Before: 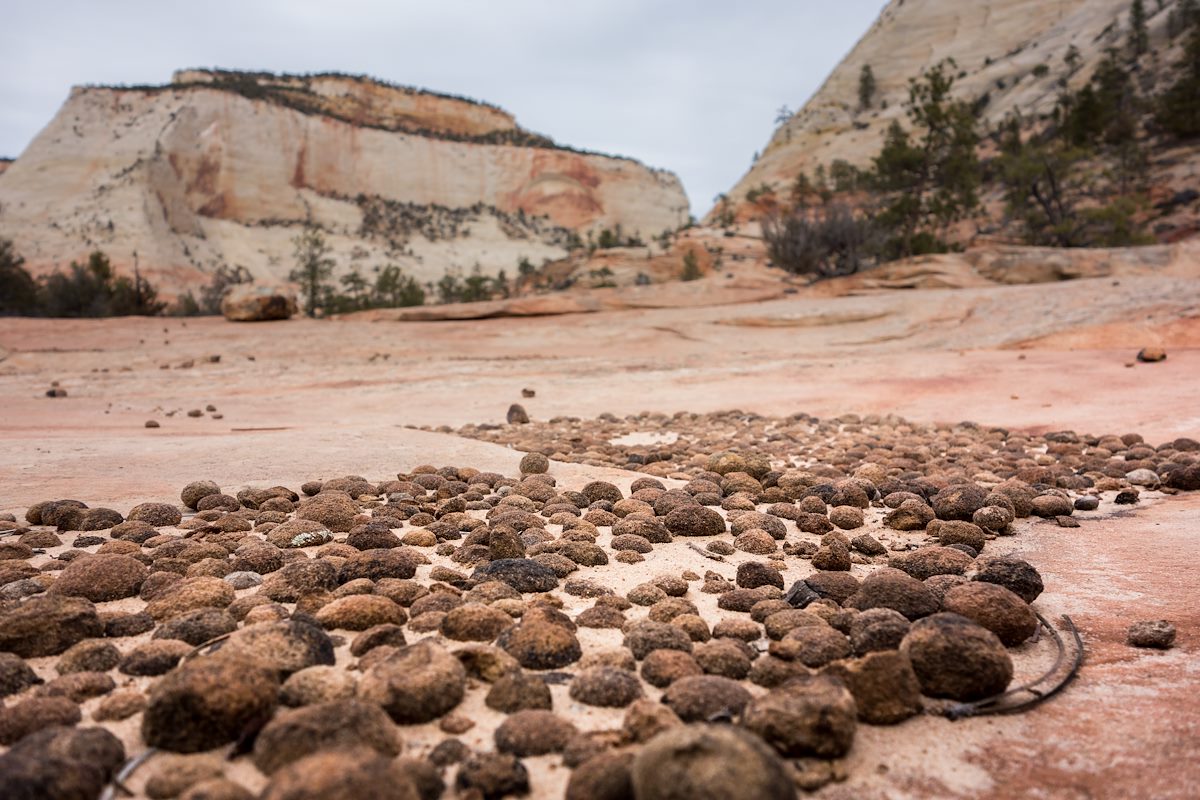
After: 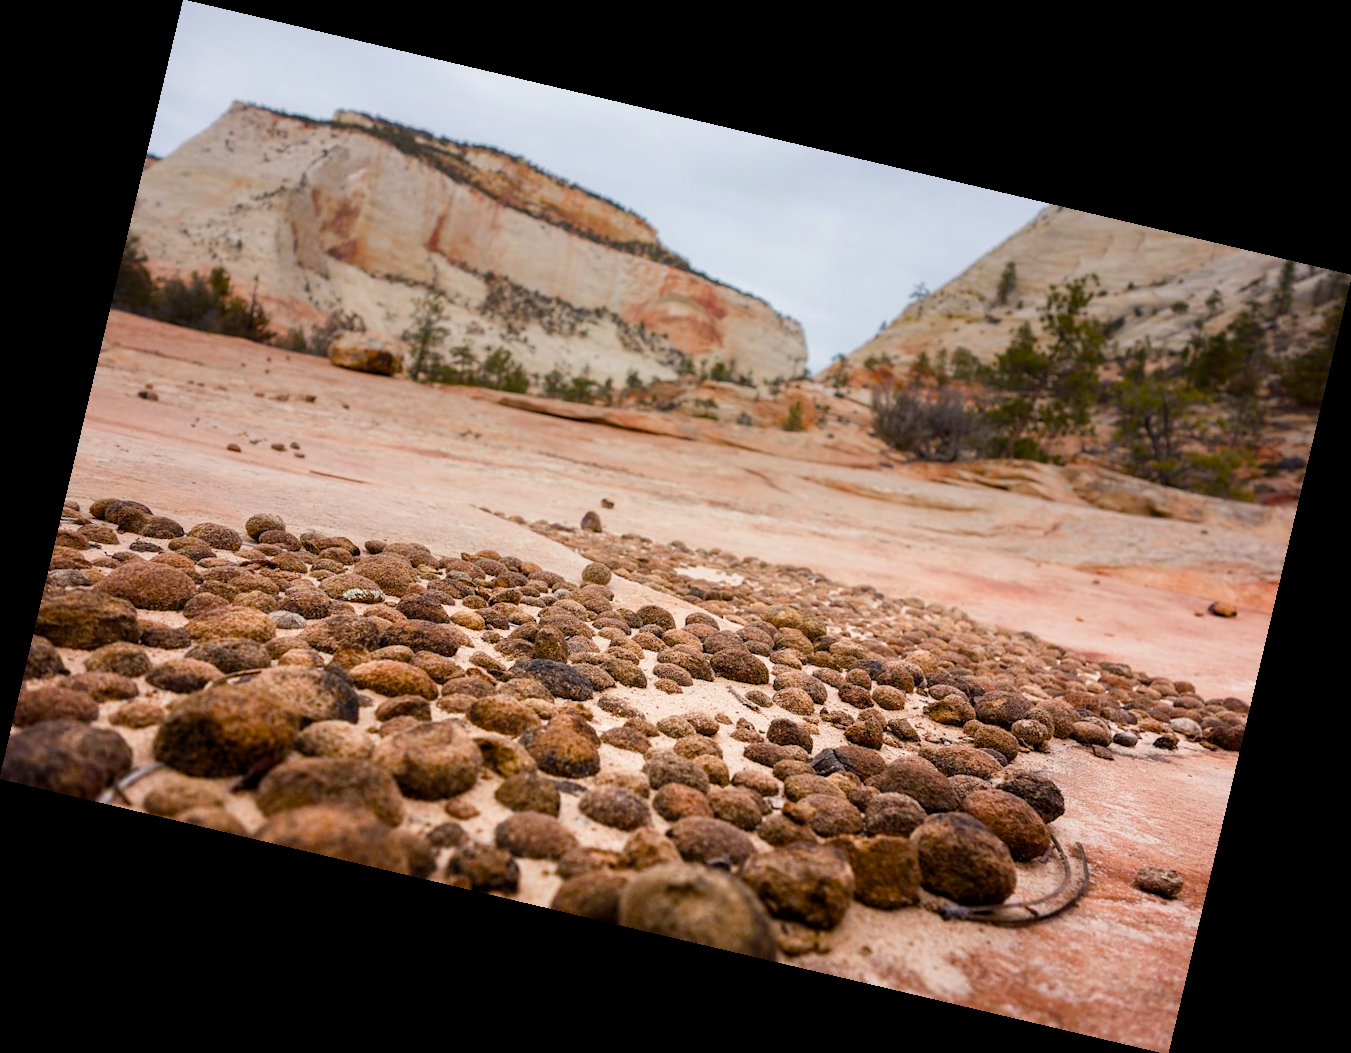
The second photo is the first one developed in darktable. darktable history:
rotate and perspective: rotation 13.27°, automatic cropping off
exposure: compensate highlight preservation false
color balance rgb: perceptual saturation grading › global saturation 35%, perceptual saturation grading › highlights -30%, perceptual saturation grading › shadows 35%, perceptual brilliance grading › global brilliance 3%, perceptual brilliance grading › highlights -3%, perceptual brilliance grading › shadows 3%
